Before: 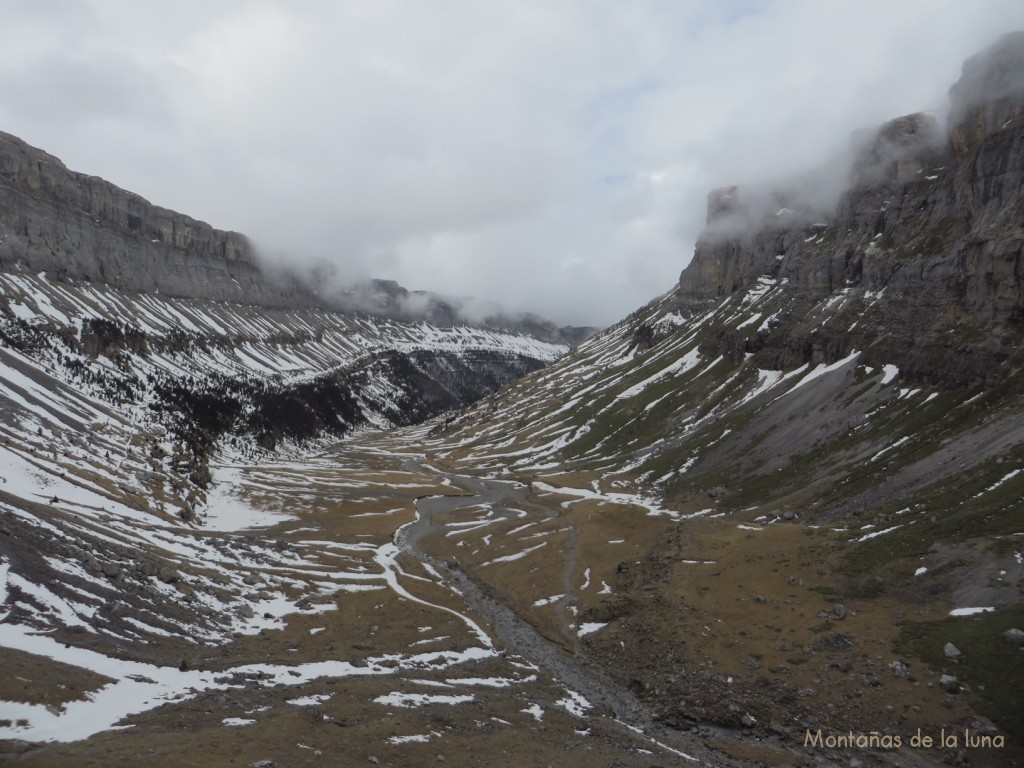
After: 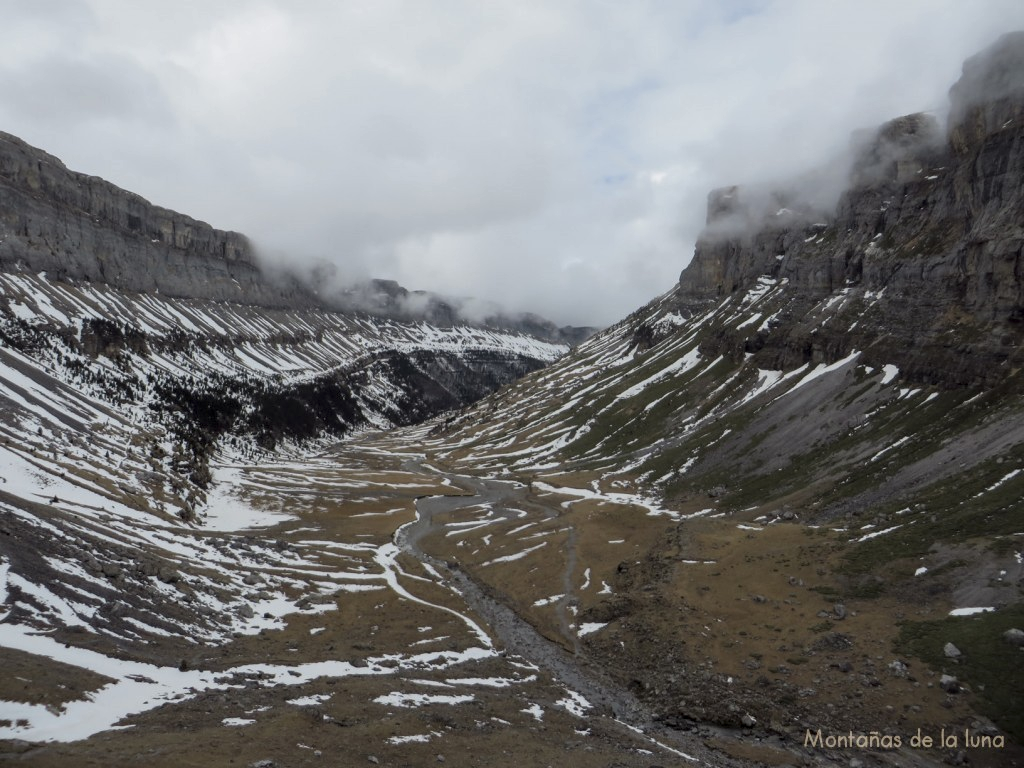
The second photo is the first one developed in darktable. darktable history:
local contrast: highlights 24%, shadows 76%, midtone range 0.743
